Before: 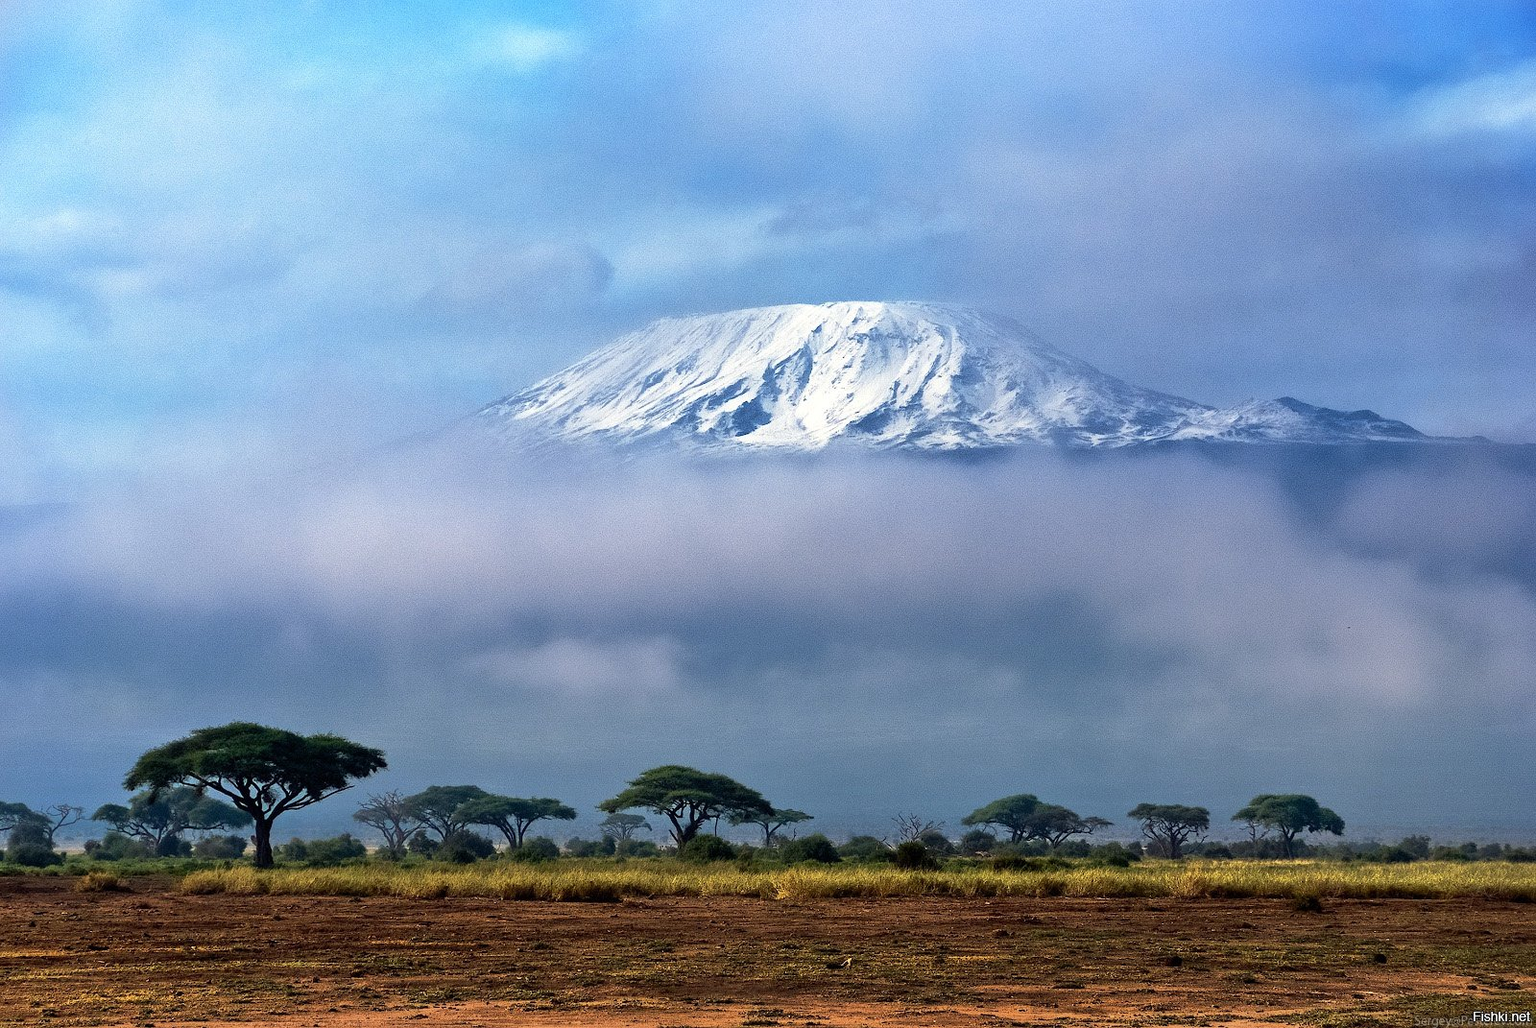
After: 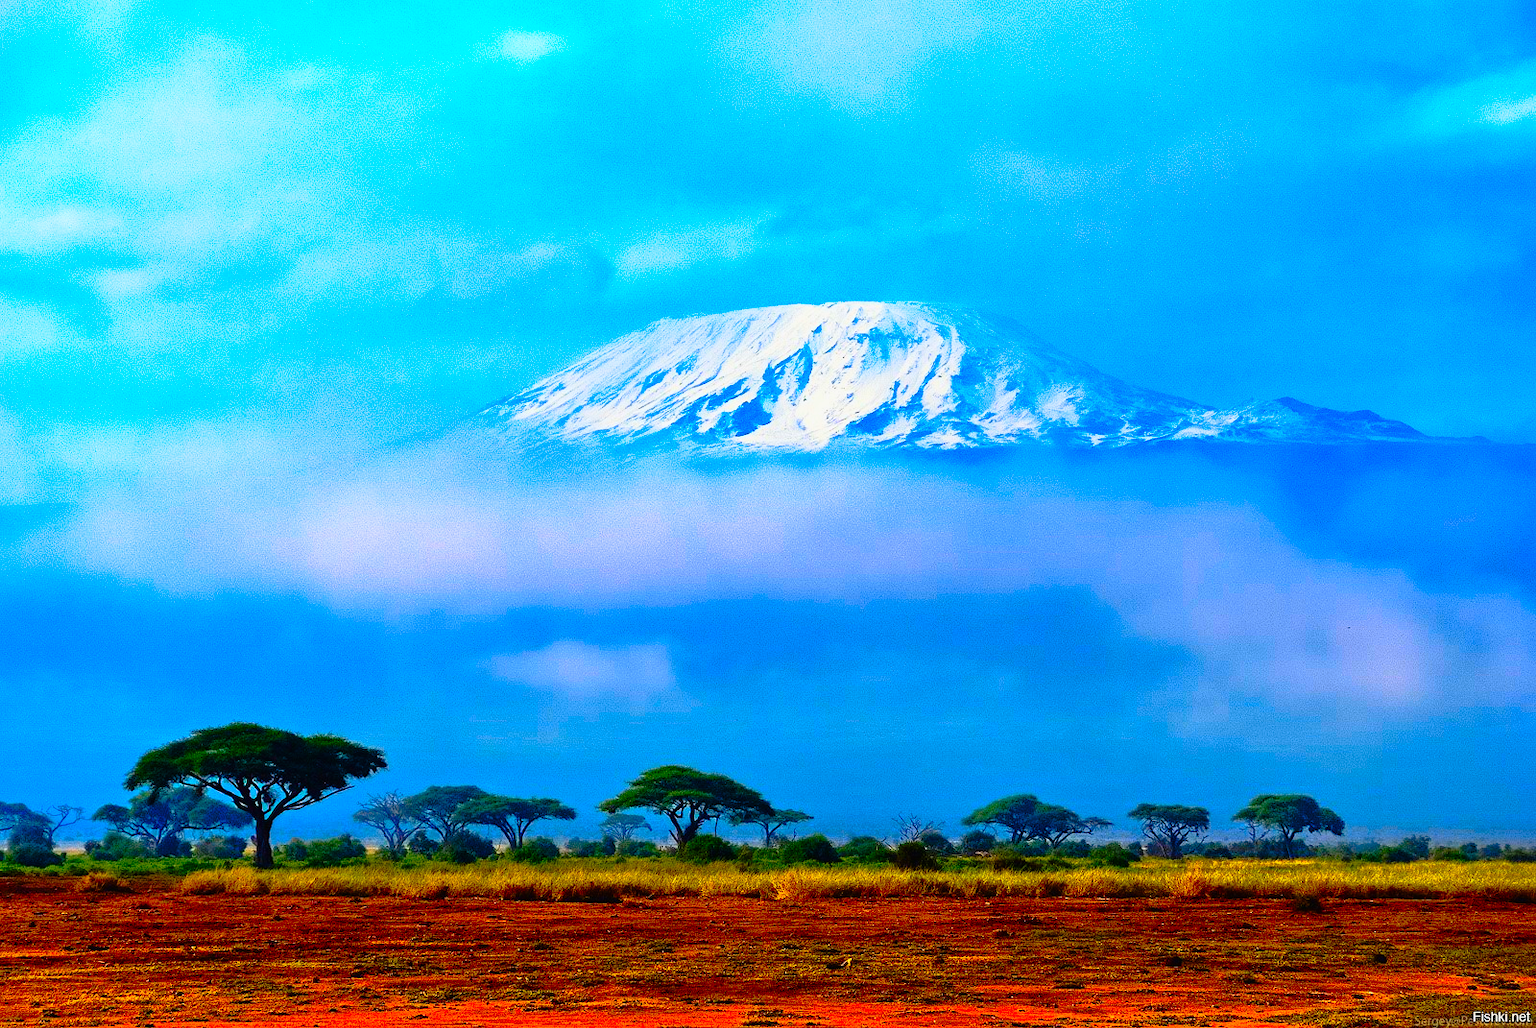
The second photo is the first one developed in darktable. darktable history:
tone curve: curves: ch0 [(0, 0.009) (0.105, 0.08) (0.195, 0.18) (0.283, 0.316) (0.384, 0.434) (0.485, 0.531) (0.638, 0.69) (0.81, 0.872) (1, 0.977)]; ch1 [(0, 0) (0.161, 0.092) (0.35, 0.33) (0.379, 0.401) (0.456, 0.469) (0.502, 0.5) (0.525, 0.518) (0.586, 0.617) (0.635, 0.655) (1, 1)]; ch2 [(0, 0) (0.371, 0.362) (0.437, 0.437) (0.48, 0.49) (0.53, 0.515) (0.56, 0.571) (0.622, 0.606) (1, 1)], preserve colors none
color correction: highlights b* 0.055, saturation 2.98
